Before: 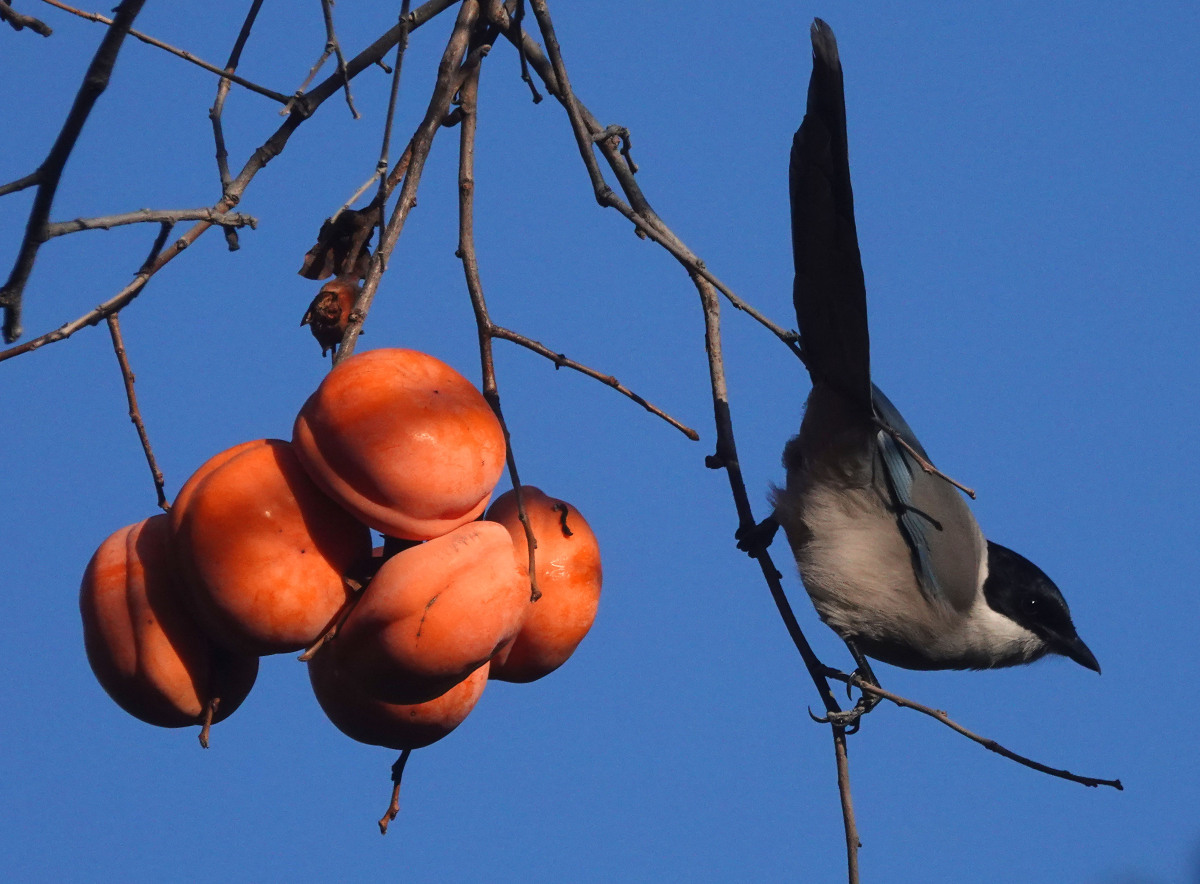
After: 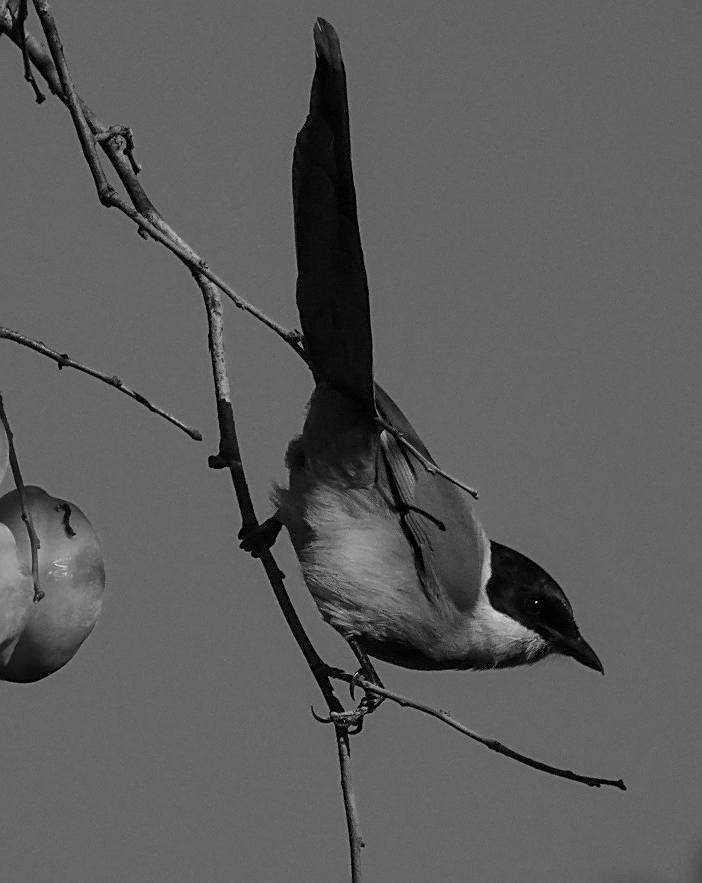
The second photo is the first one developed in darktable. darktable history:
exposure: exposure -0.565 EV, compensate exposure bias true, compensate highlight preservation false
crop: left 41.466%
local contrast: on, module defaults
color correction: highlights b* -0.028, saturation 0.33
color zones: curves: ch0 [(0.002, 0.429) (0.121, 0.212) (0.198, 0.113) (0.276, 0.344) (0.331, 0.541) (0.41, 0.56) (0.482, 0.289) (0.619, 0.227) (0.721, 0.18) (0.821, 0.435) (0.928, 0.555) (1, 0.587)]; ch1 [(0, 0) (0.143, 0) (0.286, 0) (0.429, 0) (0.571, 0) (0.714, 0) (0.857, 0)]
shadows and highlights: shadows 34.63, highlights -35.15, highlights color adjustment 49.91%, soften with gaussian
sharpen: on, module defaults
